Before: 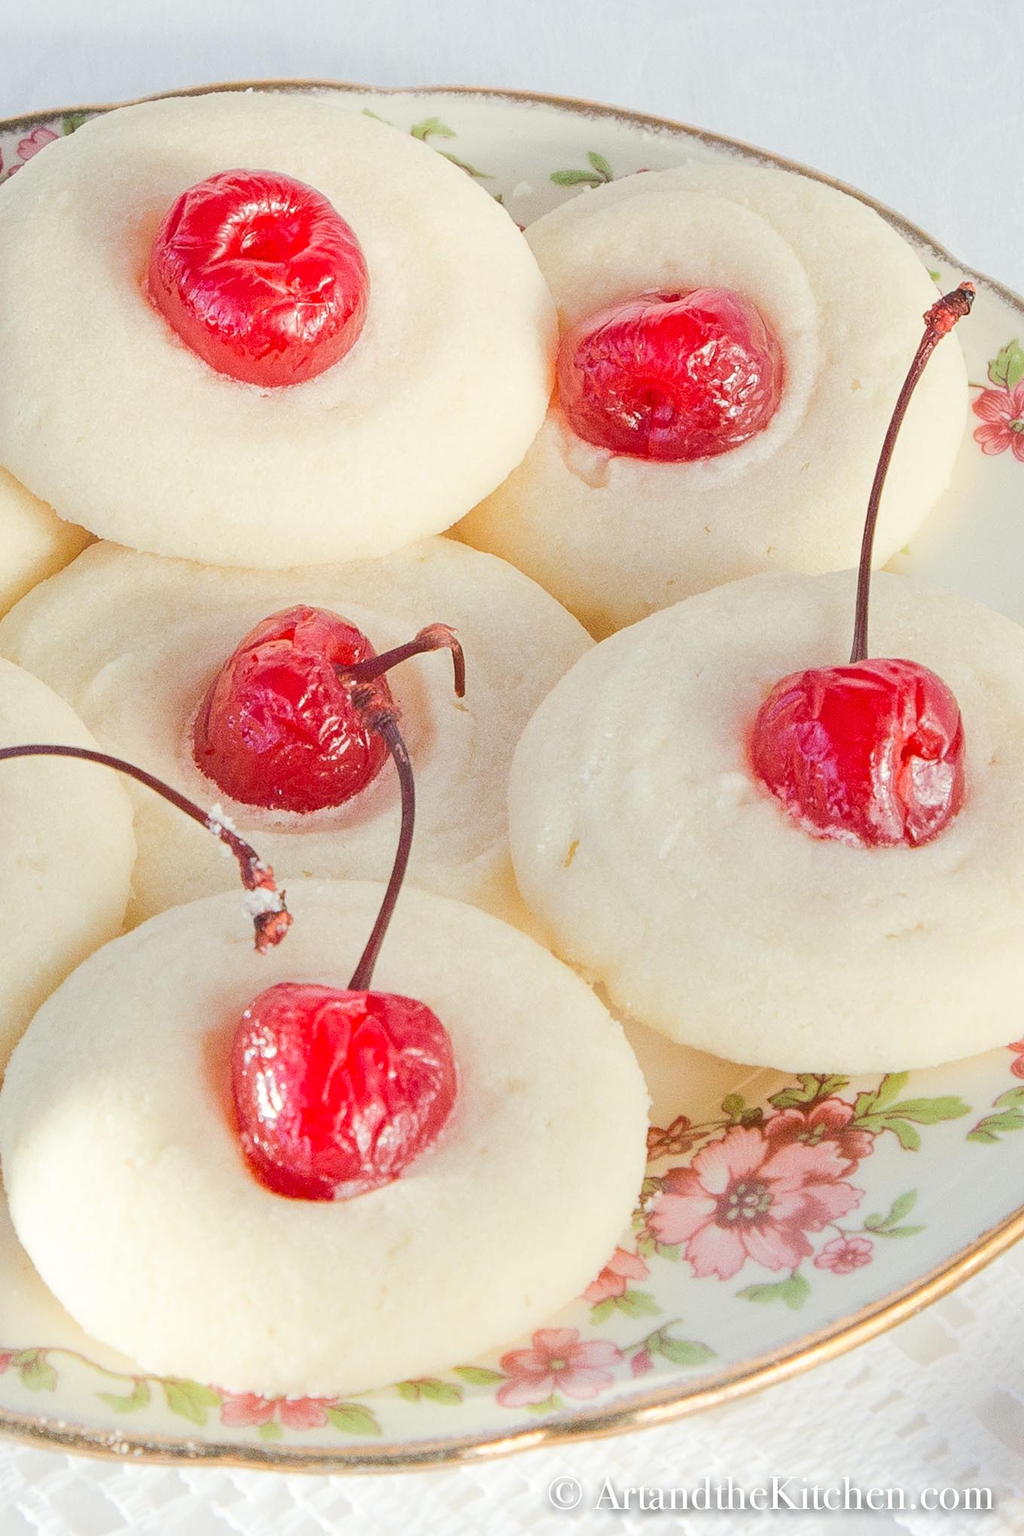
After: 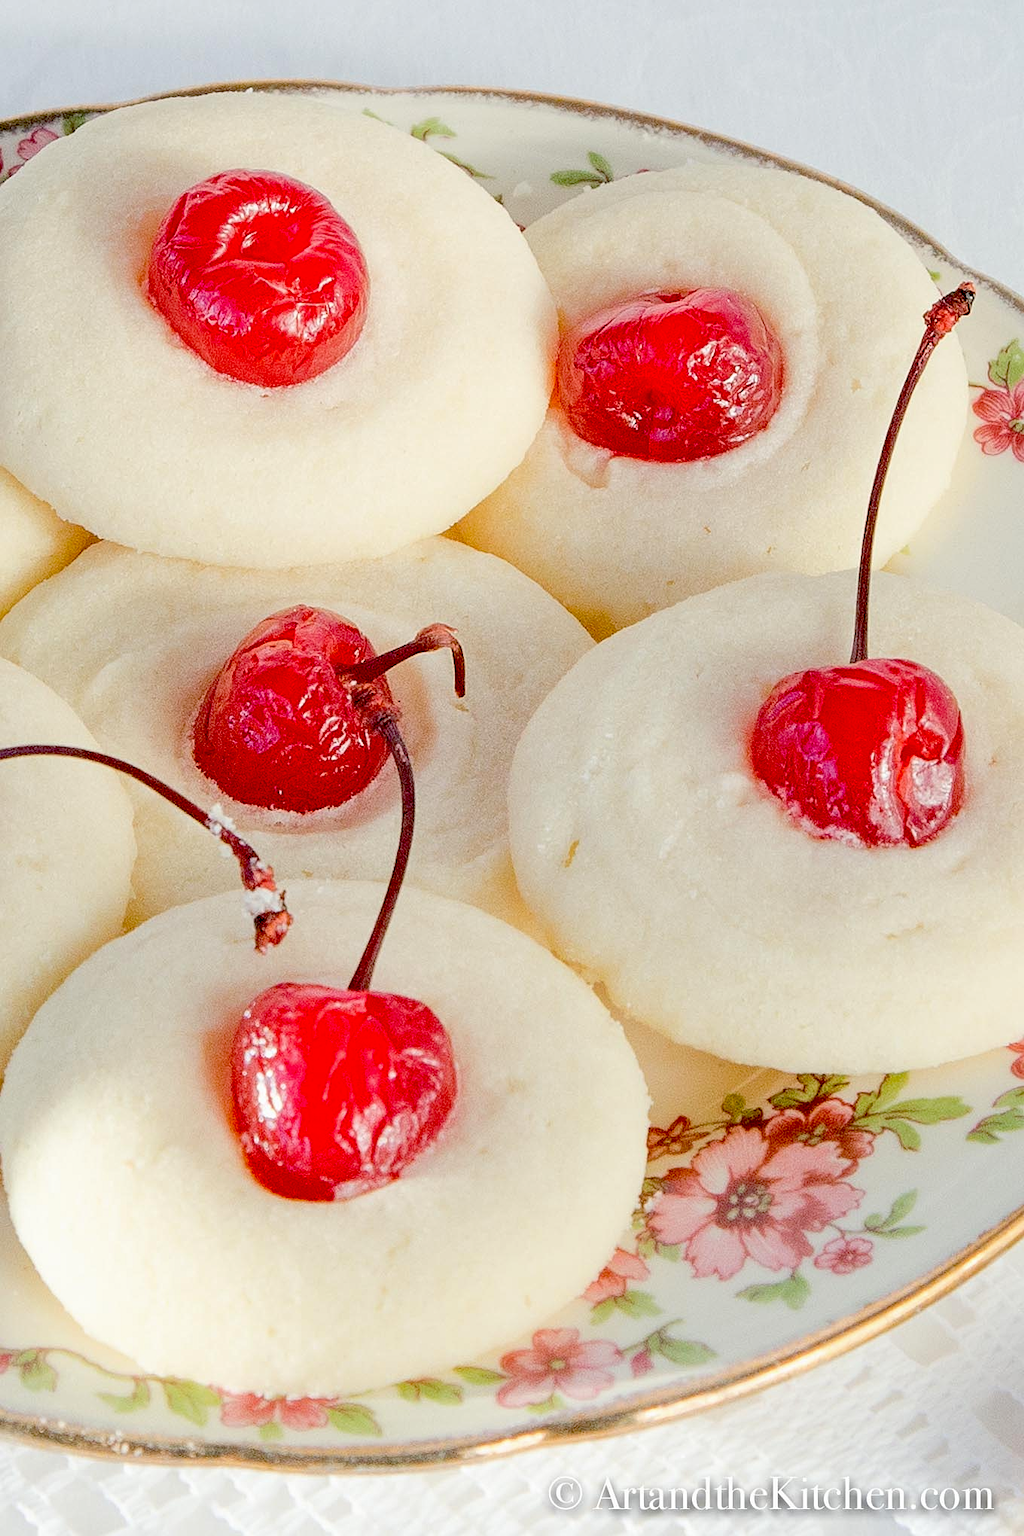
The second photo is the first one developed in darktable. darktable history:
sharpen: radius 1.272, amount 0.305, threshold 0
exposure: black level correction 0.056, exposure -0.039 EV, compensate highlight preservation false
